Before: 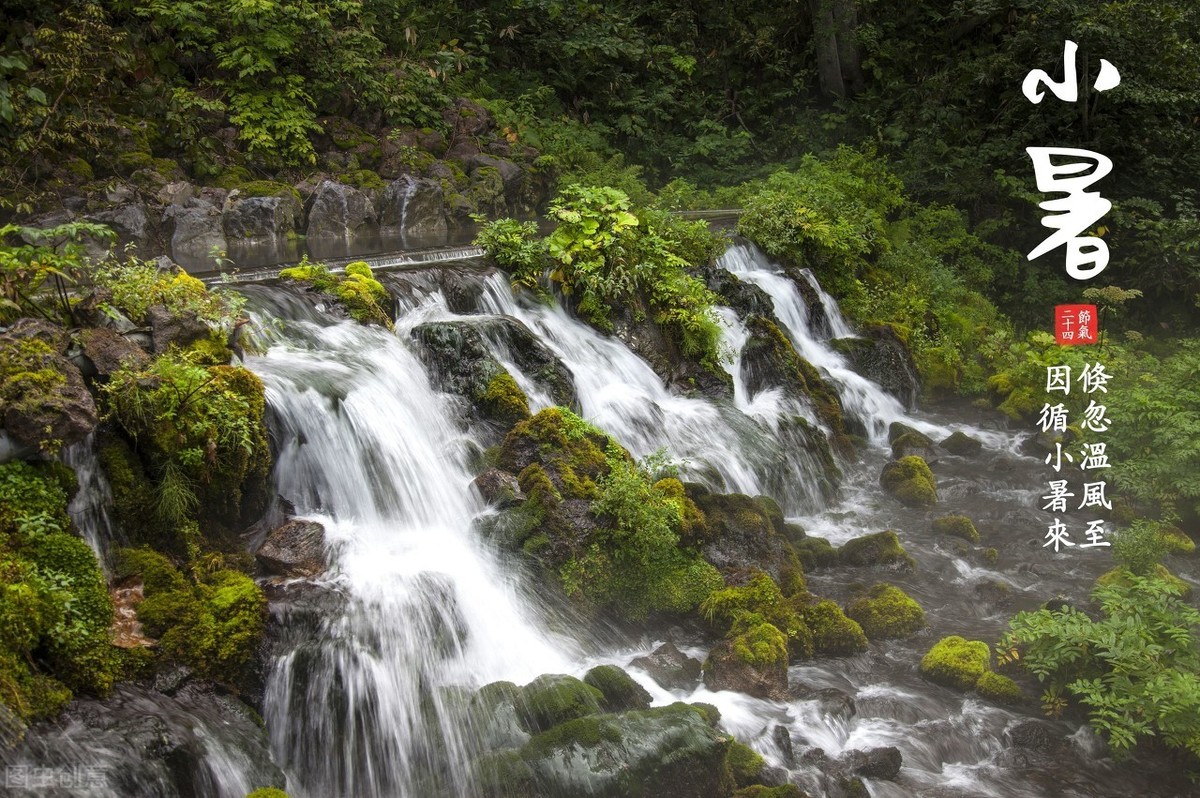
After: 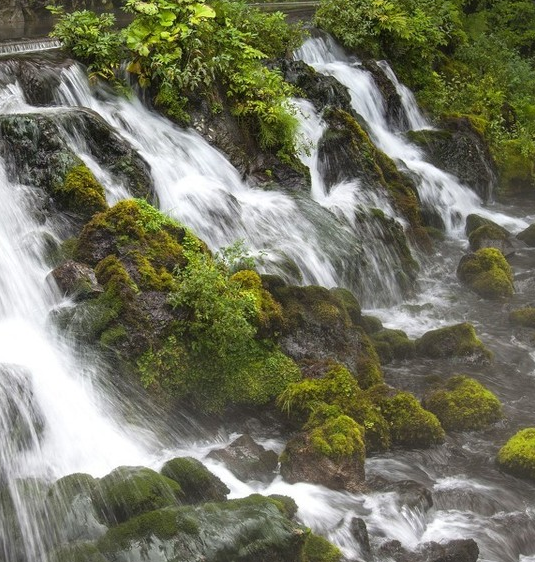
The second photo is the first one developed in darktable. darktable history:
crop: left 35.3%, top 26.075%, right 20.057%, bottom 3.439%
